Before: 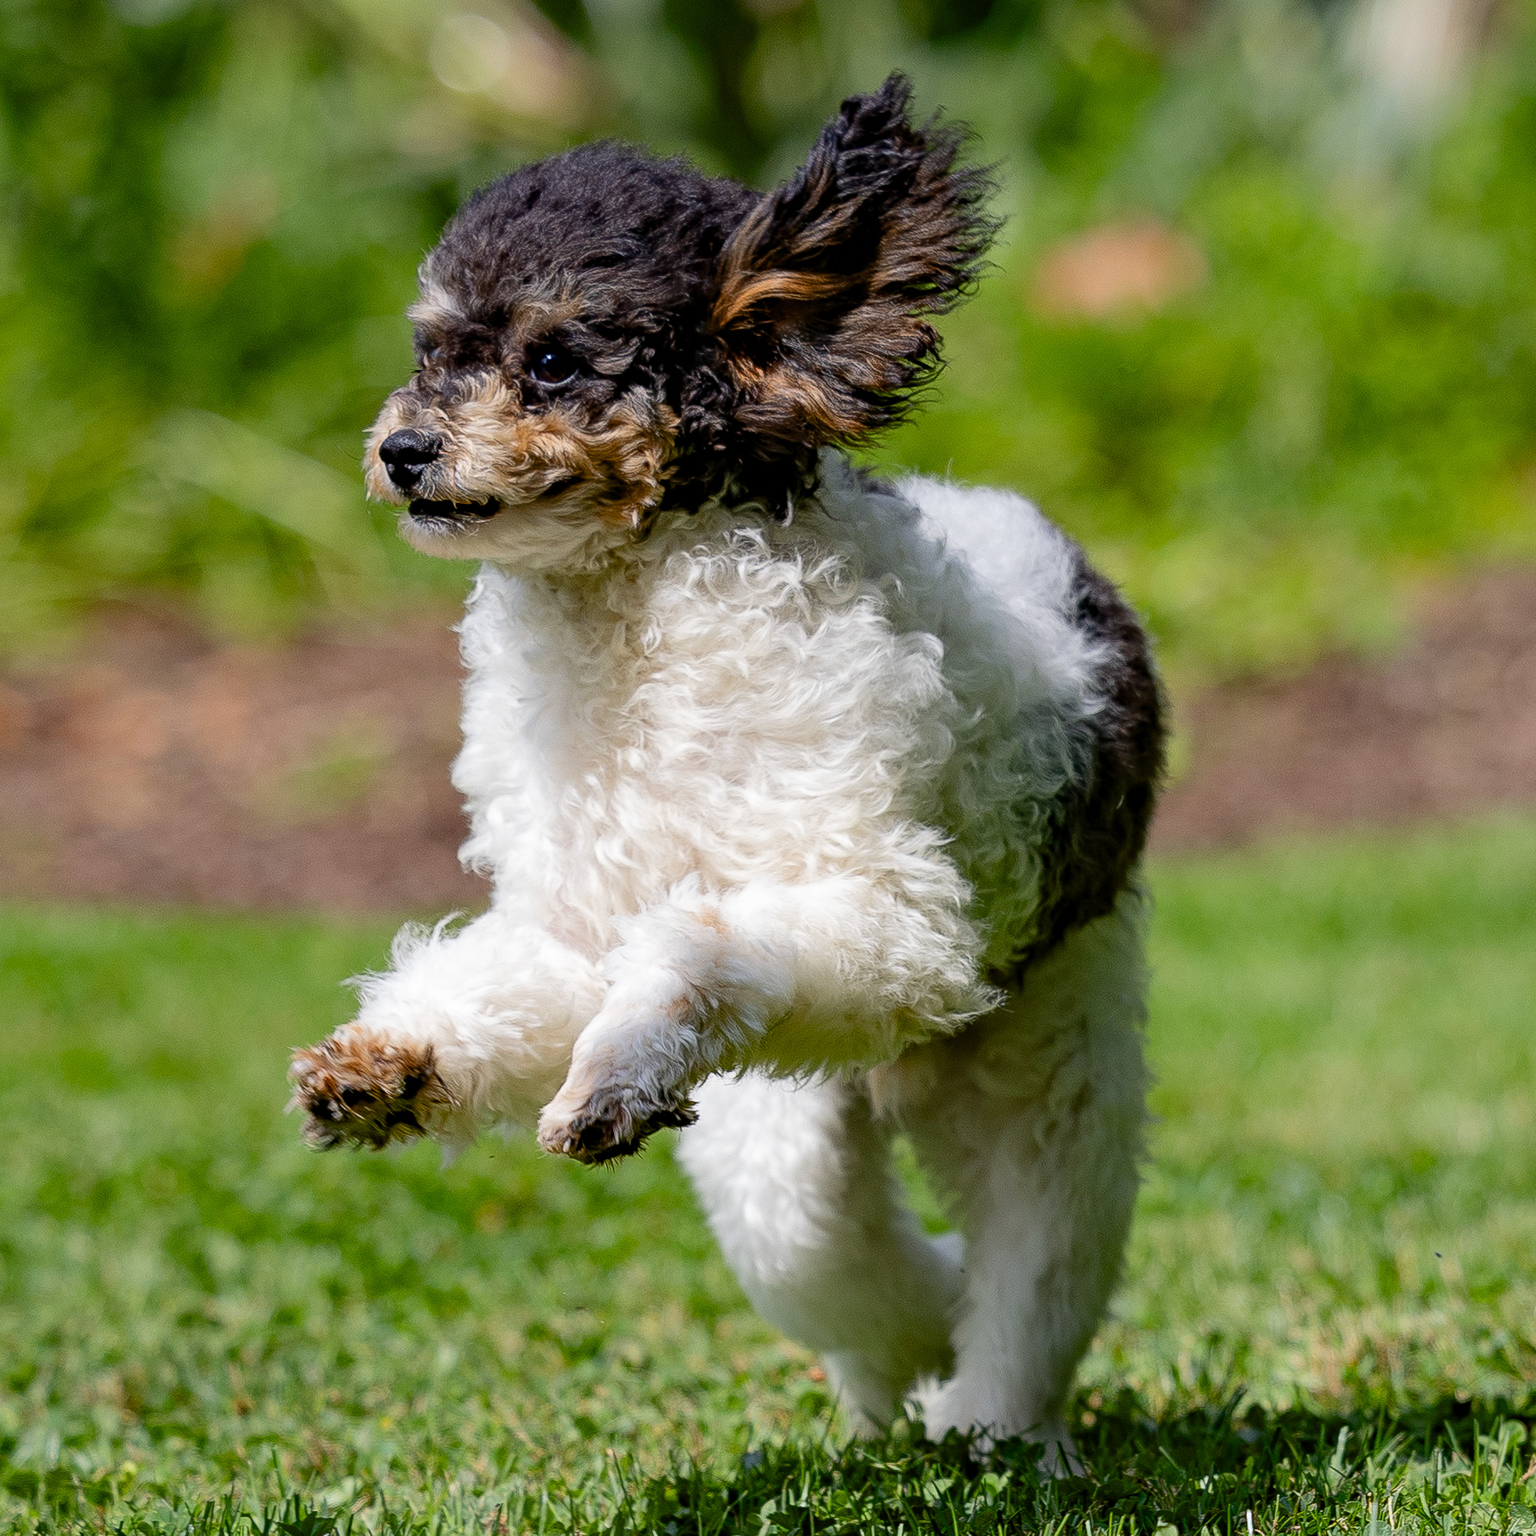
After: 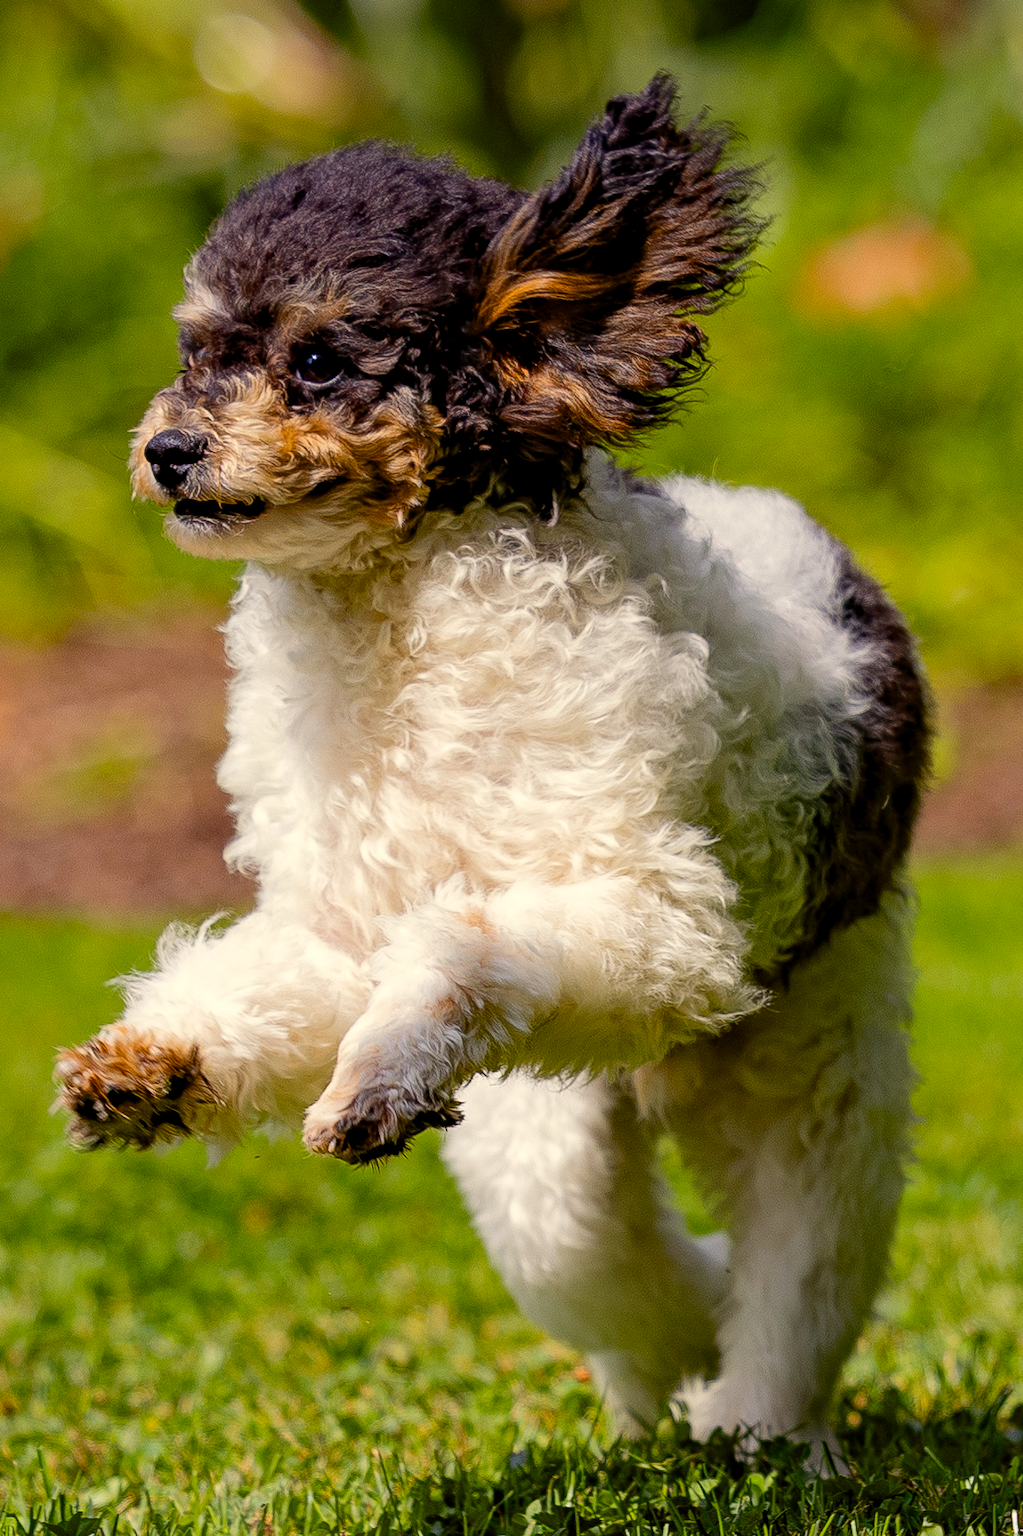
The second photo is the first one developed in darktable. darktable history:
crop and rotate: left 15.331%, right 18.038%
local contrast: mode bilateral grid, contrast 11, coarseness 26, detail 115%, midtone range 0.2
color balance rgb: power › chroma 1.042%, power › hue 27.38°, highlights gain › chroma 3.096%, highlights gain › hue 77.57°, perceptual saturation grading › global saturation 31.325%
